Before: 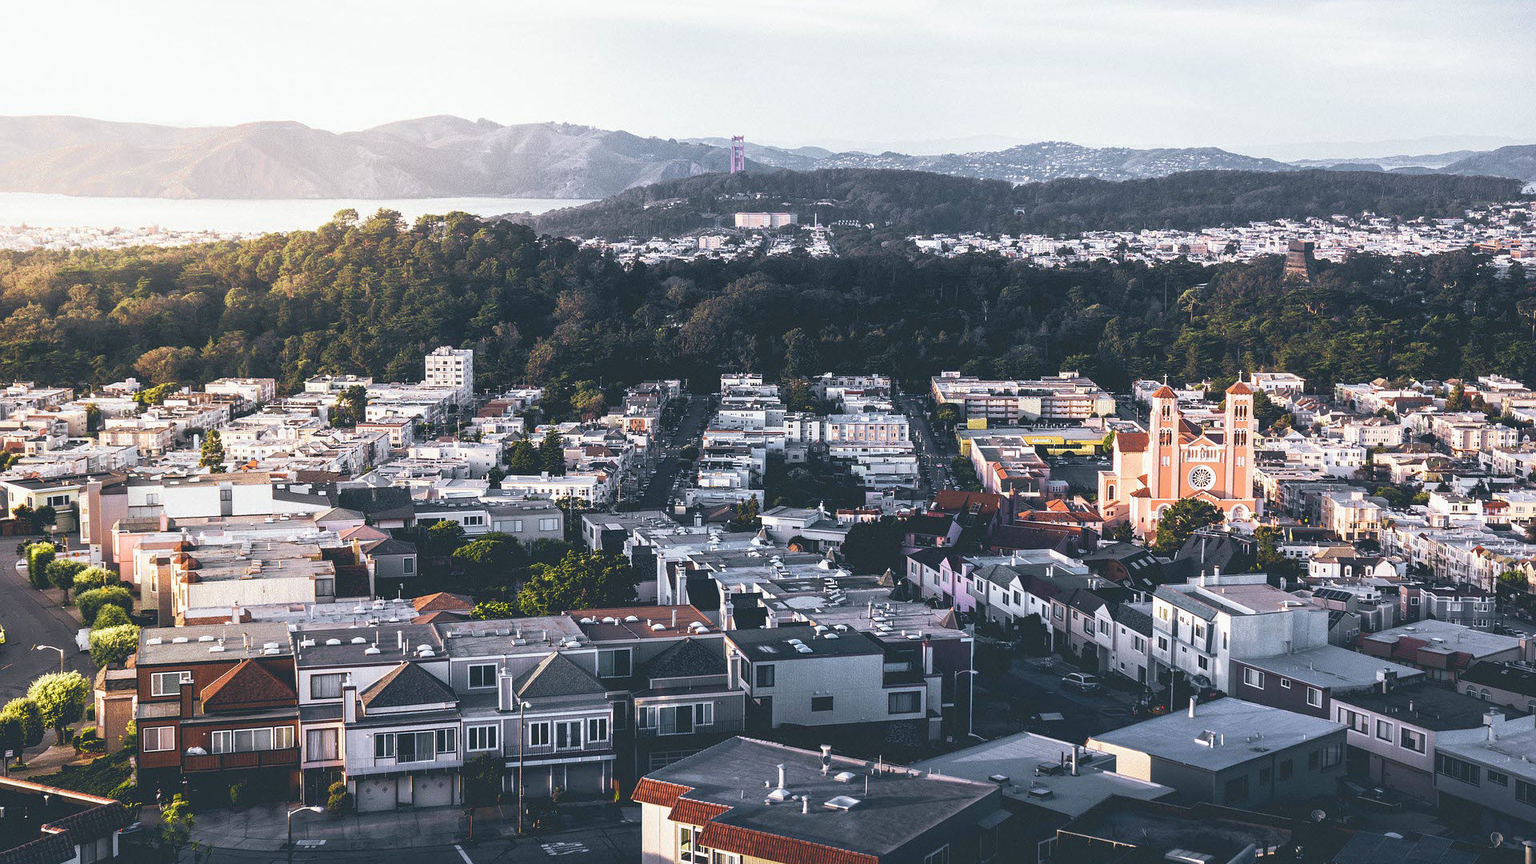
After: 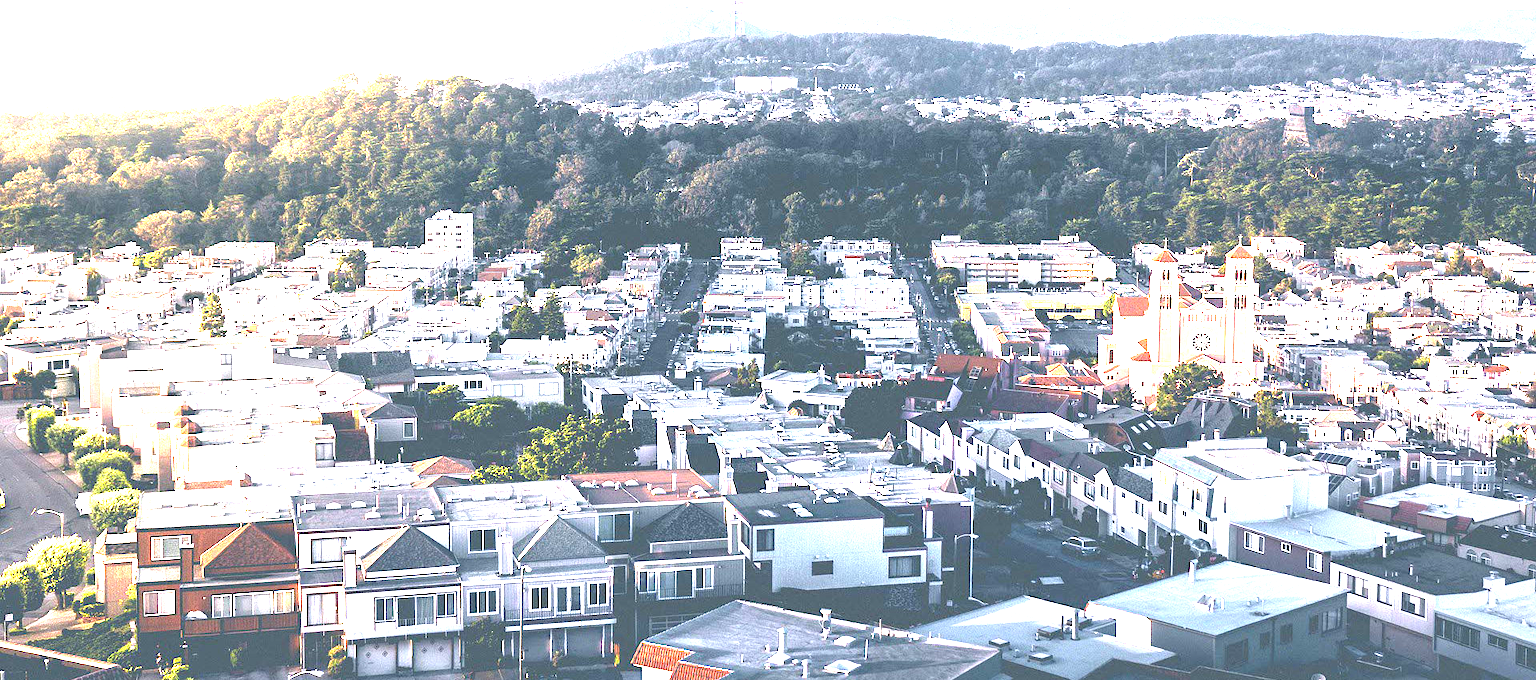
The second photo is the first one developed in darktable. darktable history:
exposure: exposure 2.207 EV, compensate highlight preservation false
crop and rotate: top 15.774%, bottom 5.506%
